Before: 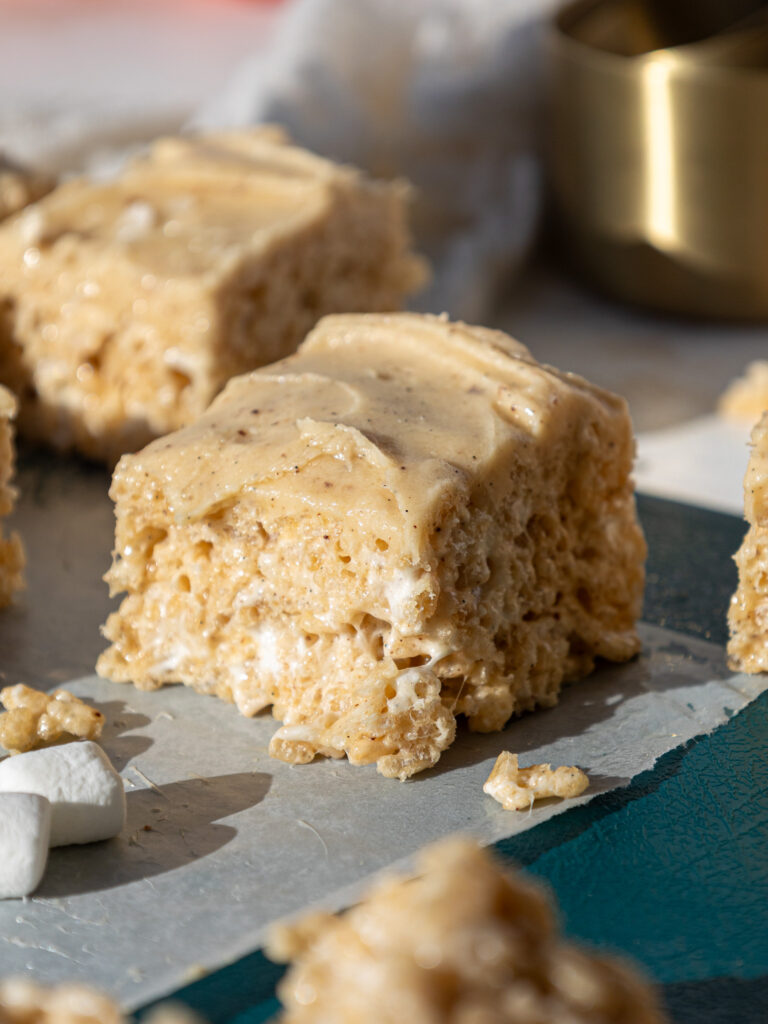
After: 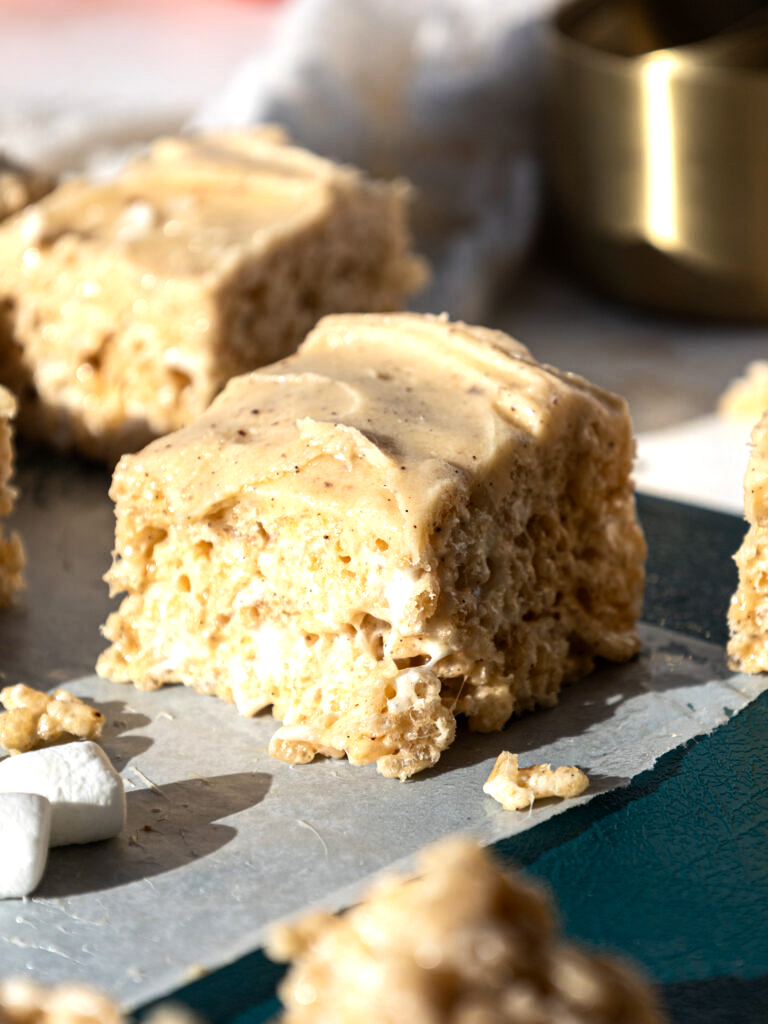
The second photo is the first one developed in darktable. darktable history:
white balance: emerald 1
tone equalizer: -8 EV -0.75 EV, -7 EV -0.7 EV, -6 EV -0.6 EV, -5 EV -0.4 EV, -3 EV 0.4 EV, -2 EV 0.6 EV, -1 EV 0.7 EV, +0 EV 0.75 EV, edges refinement/feathering 500, mask exposure compensation -1.57 EV, preserve details no
